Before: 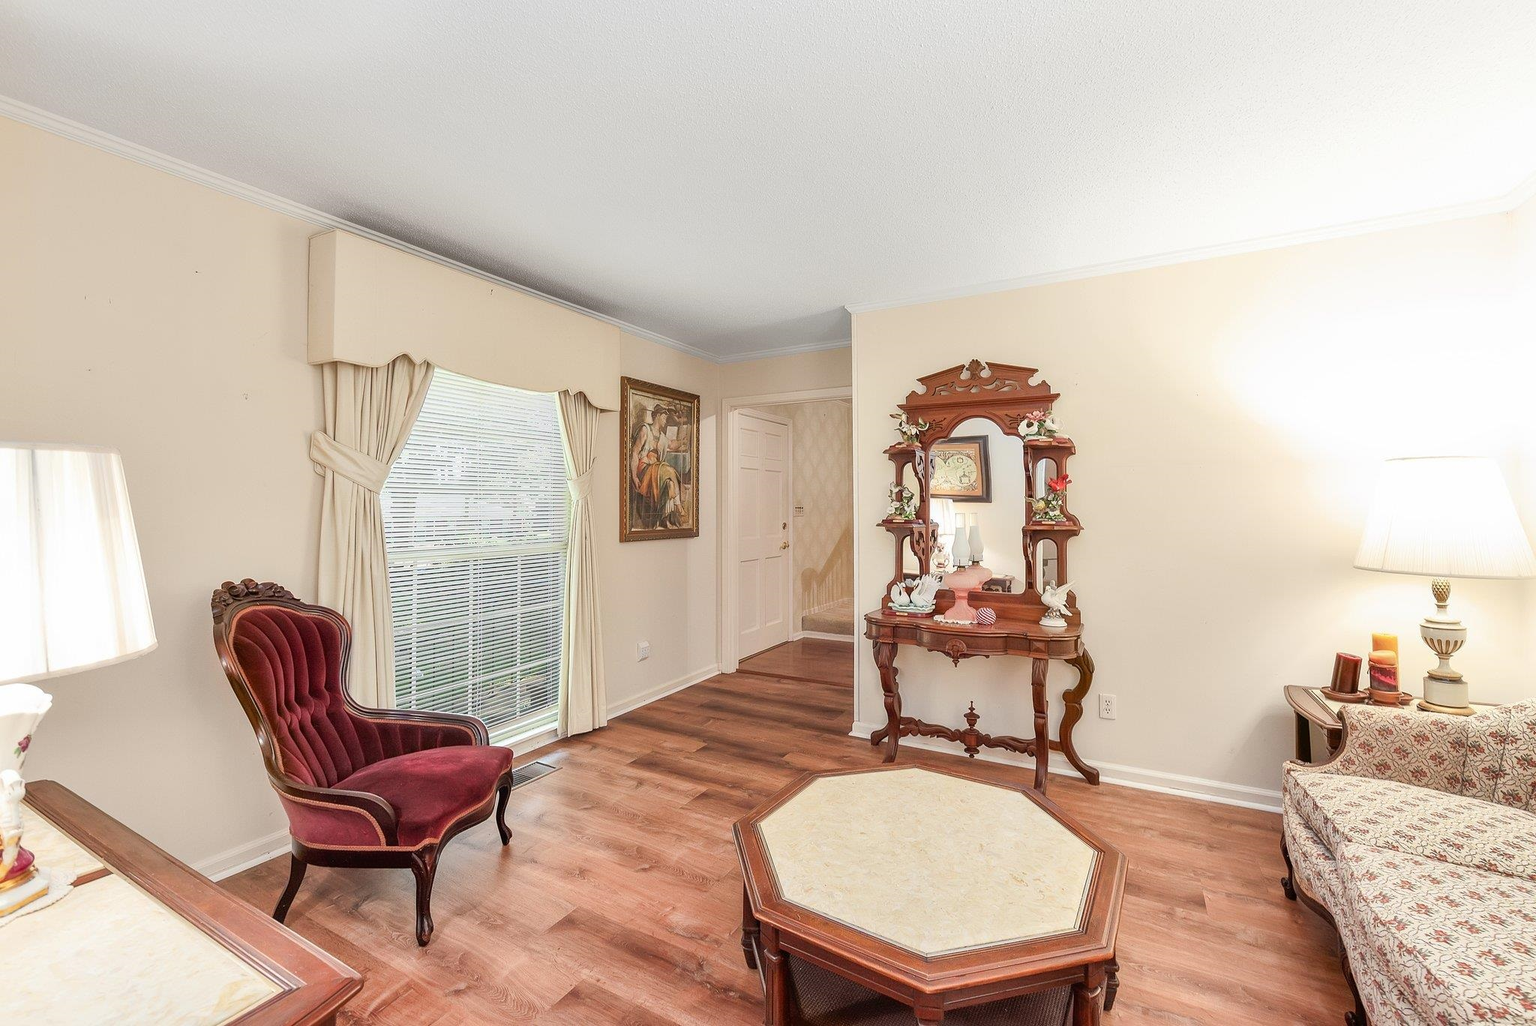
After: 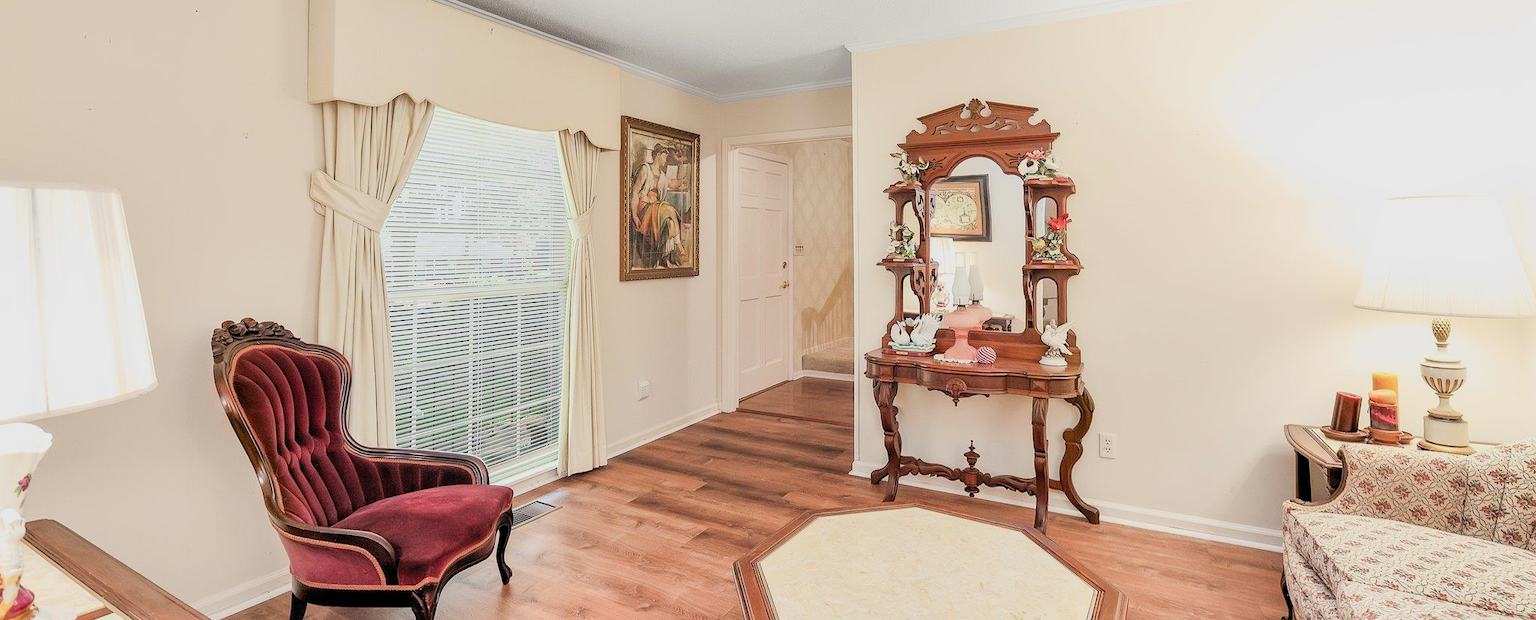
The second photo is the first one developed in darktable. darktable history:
exposure: black level correction 0, exposure 0.301 EV, compensate exposure bias true, compensate highlight preservation false
crop and rotate: top 25.507%, bottom 14.01%
filmic rgb: black relative exposure -5.12 EV, white relative exposure 3.96 EV, hardness 2.89, contrast 1.1, highlights saturation mix -21.04%, color science v6 (2022)
